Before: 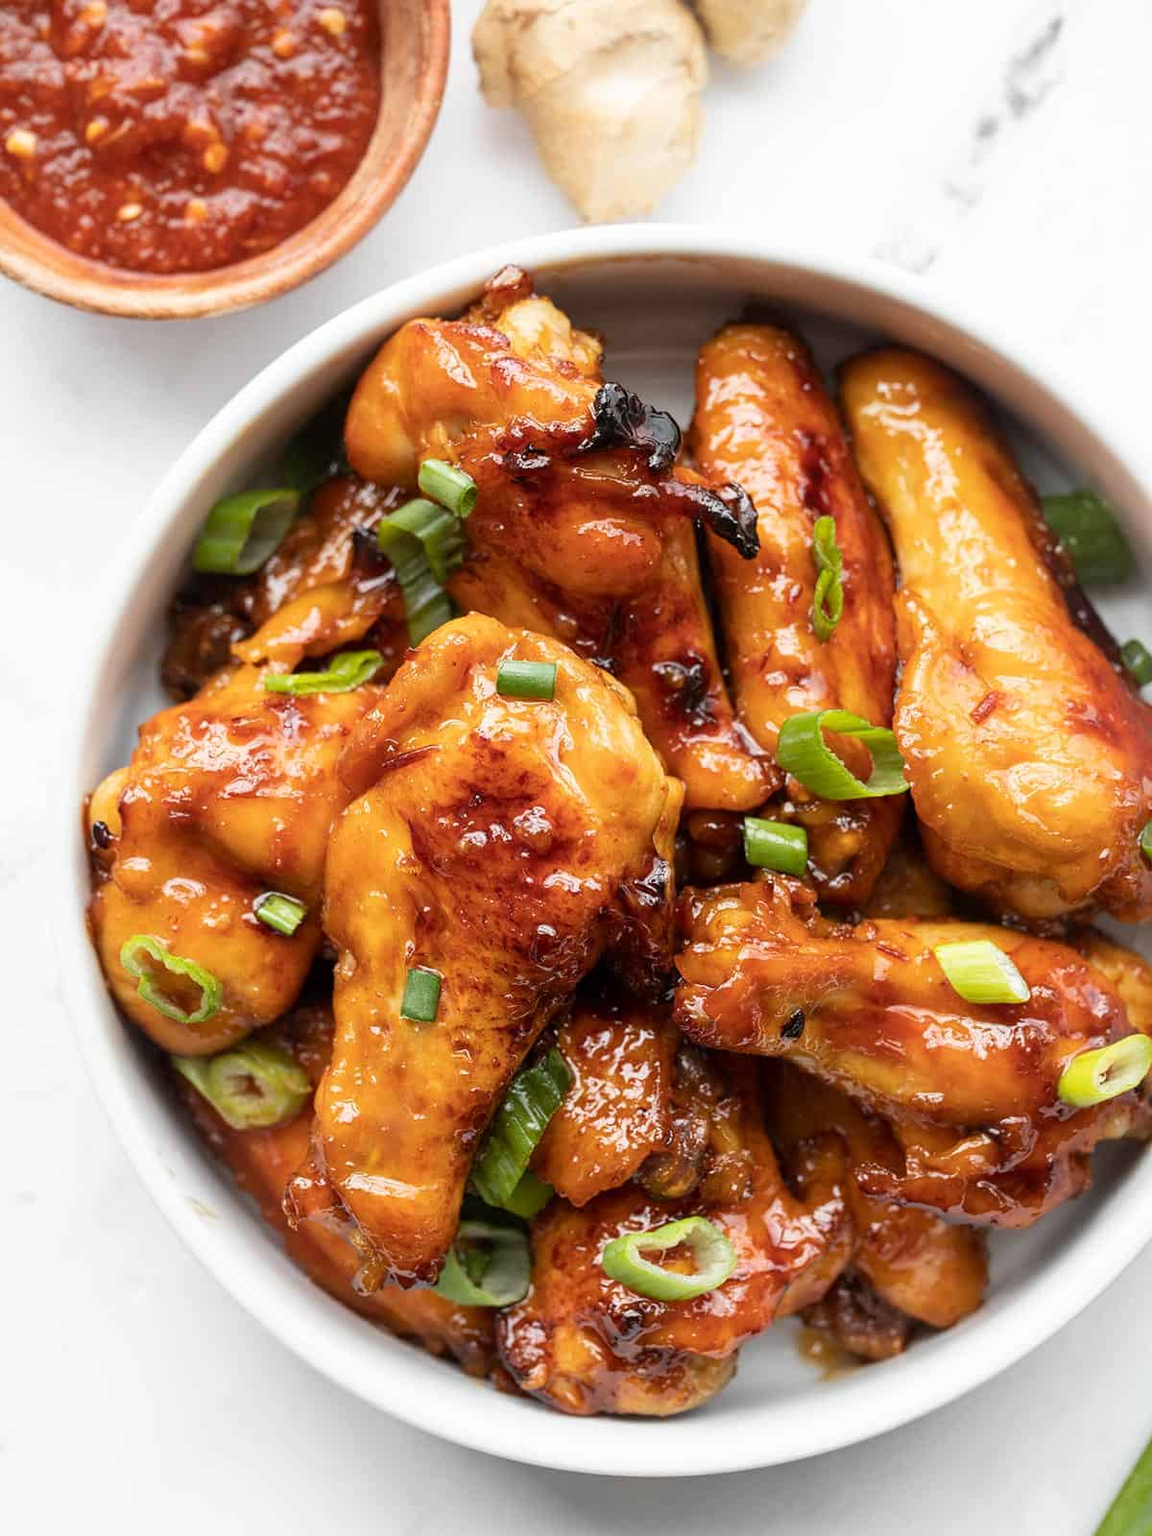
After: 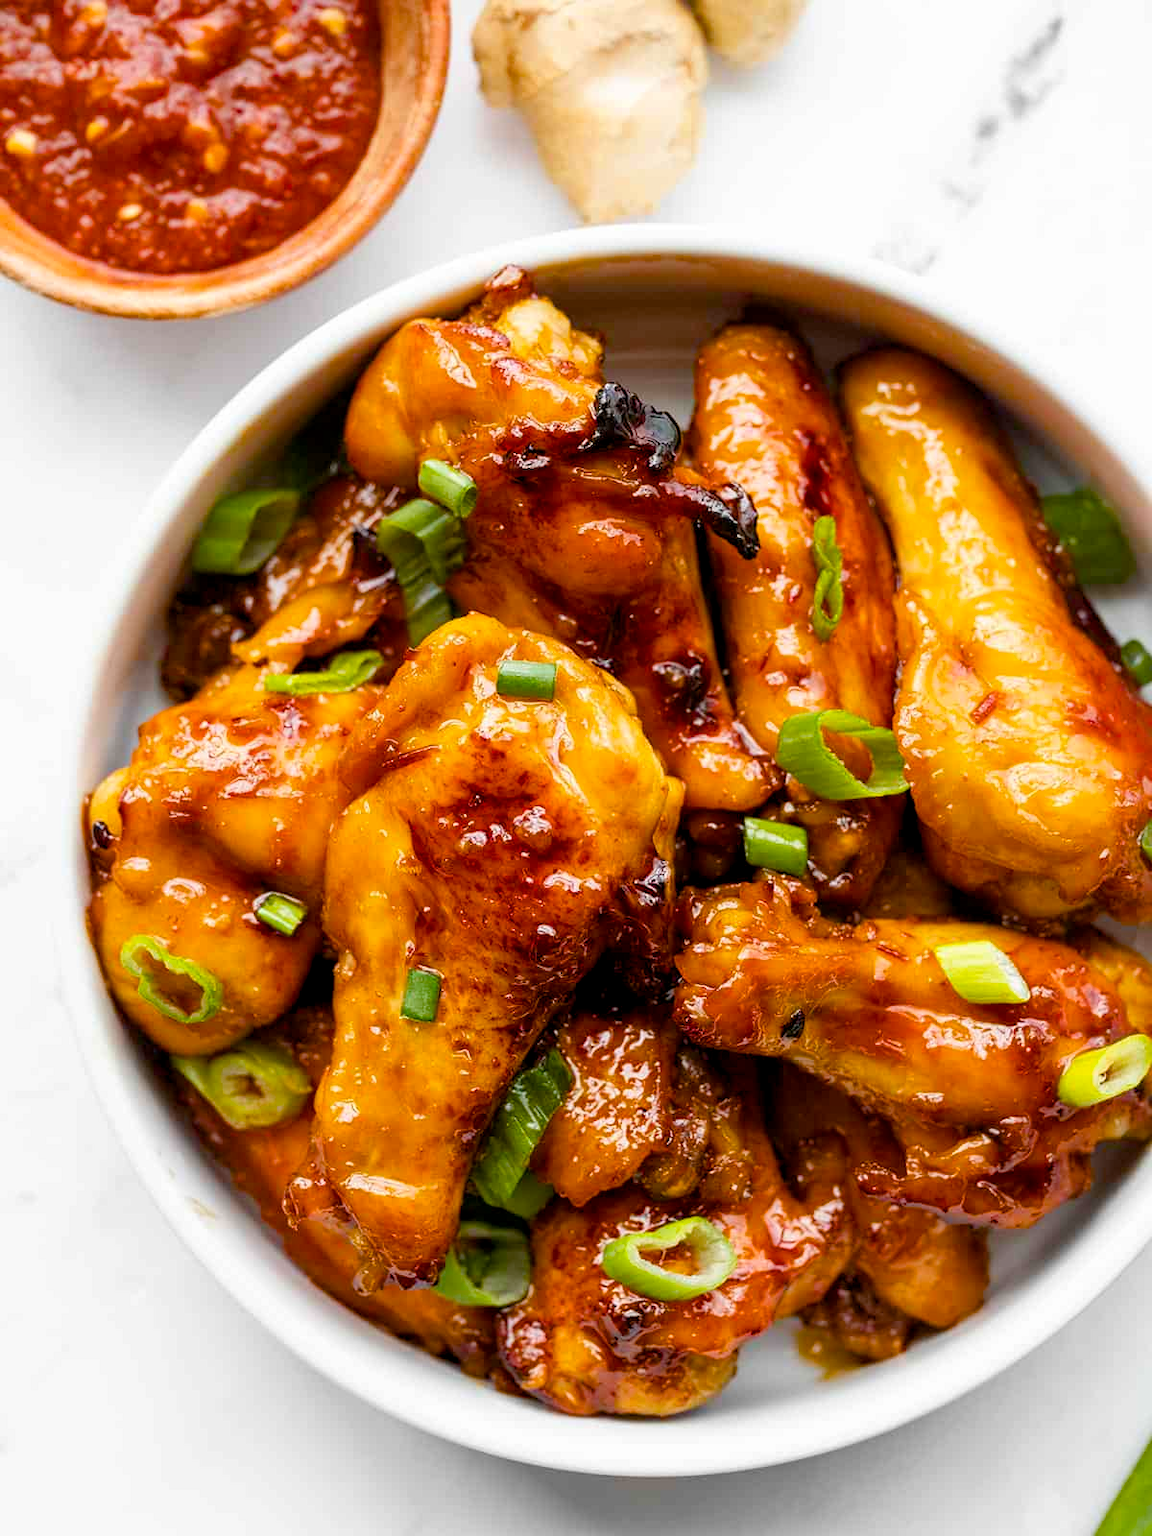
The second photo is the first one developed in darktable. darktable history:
haze removal: compatibility mode true, adaptive false
color balance rgb: global offset › luminance -0.26%, linear chroma grading › global chroma 20.309%, perceptual saturation grading › global saturation 20%, perceptual saturation grading › highlights -25.146%, perceptual saturation grading › shadows 25.35%, global vibrance 20%
